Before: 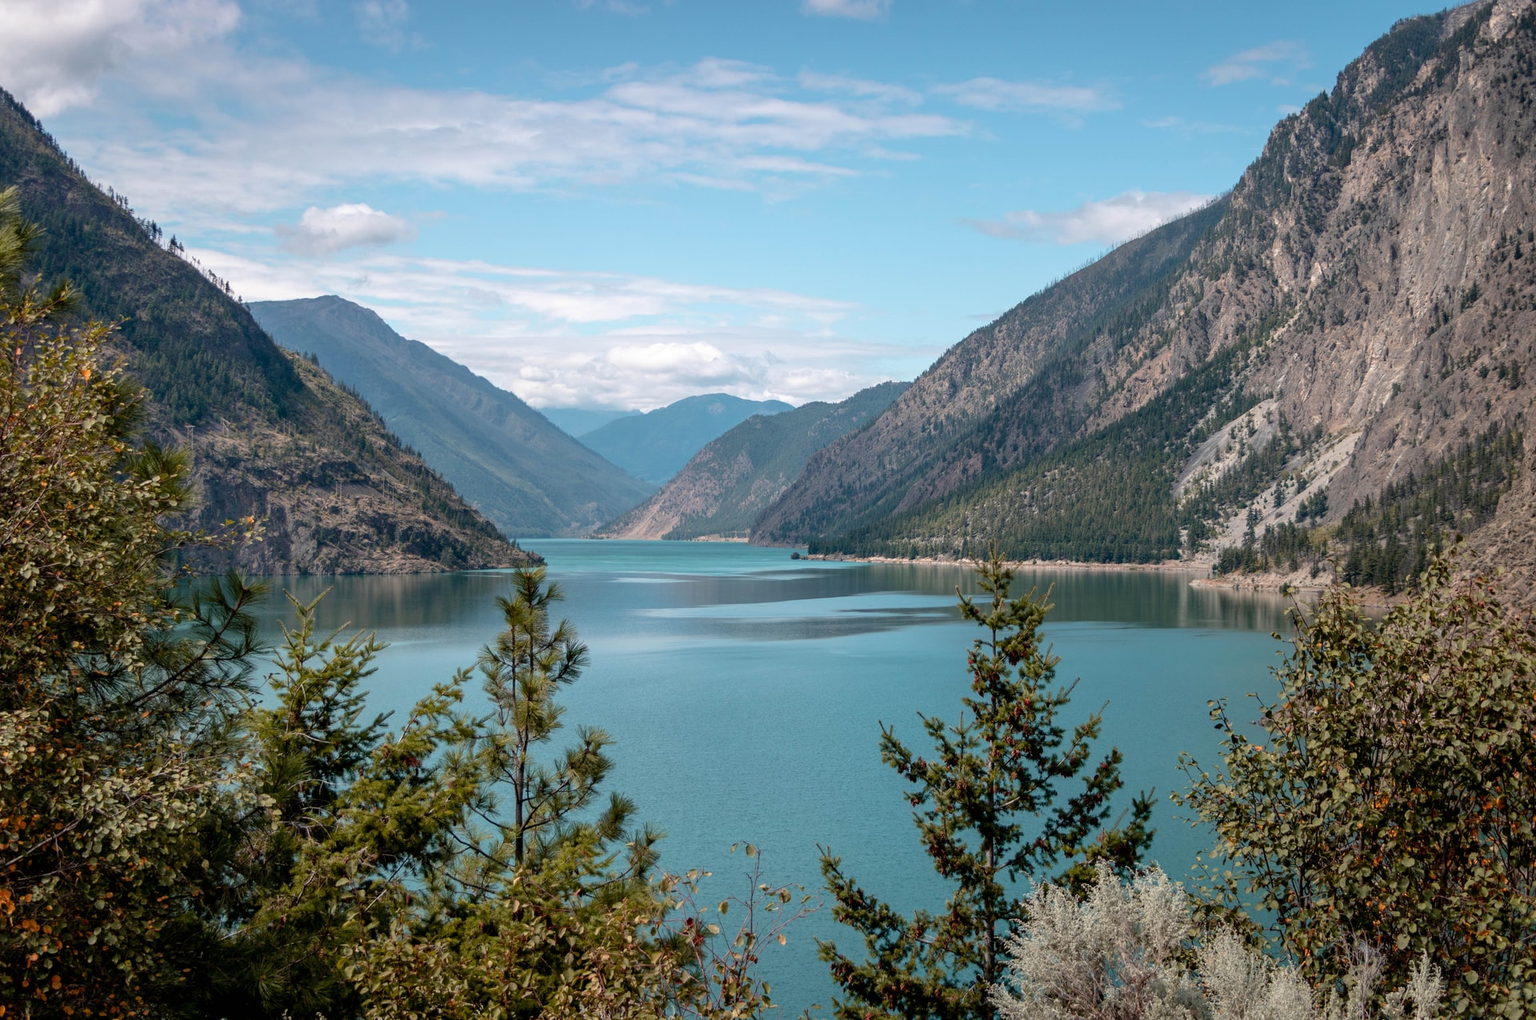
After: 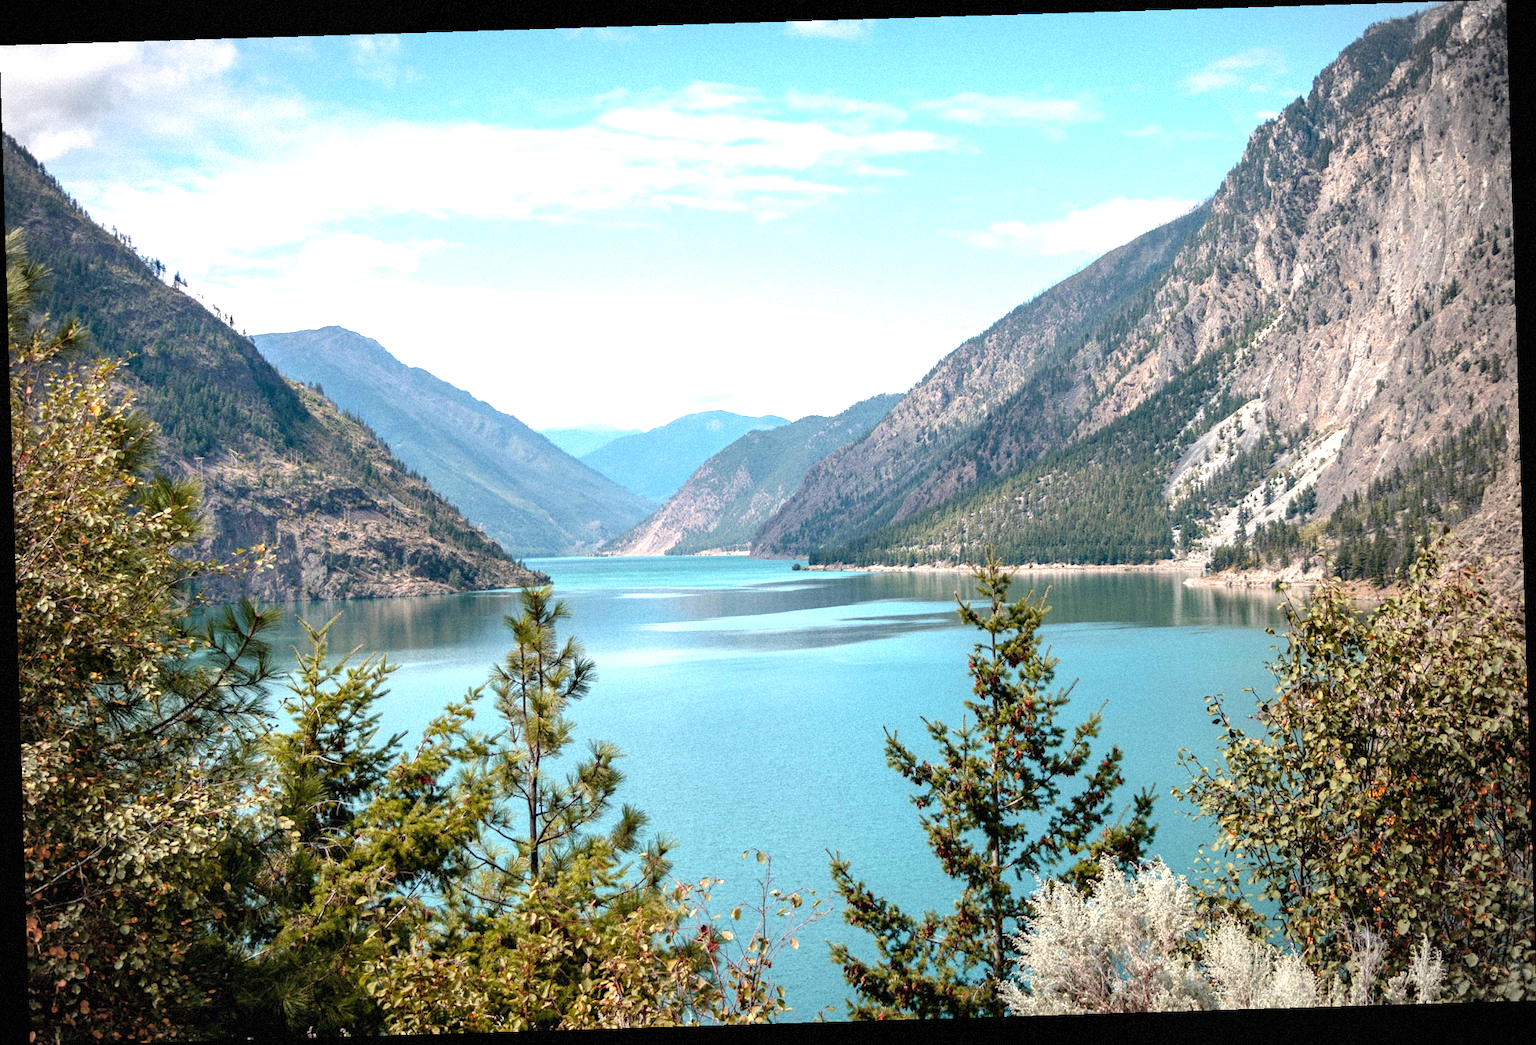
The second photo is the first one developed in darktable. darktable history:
vignetting: dithering 8-bit output, unbound false
rotate and perspective: rotation -1.75°, automatic cropping off
exposure: black level correction 0, exposure 1.2 EV, compensate exposure bias true, compensate highlight preservation false
grain: mid-tones bias 0%
